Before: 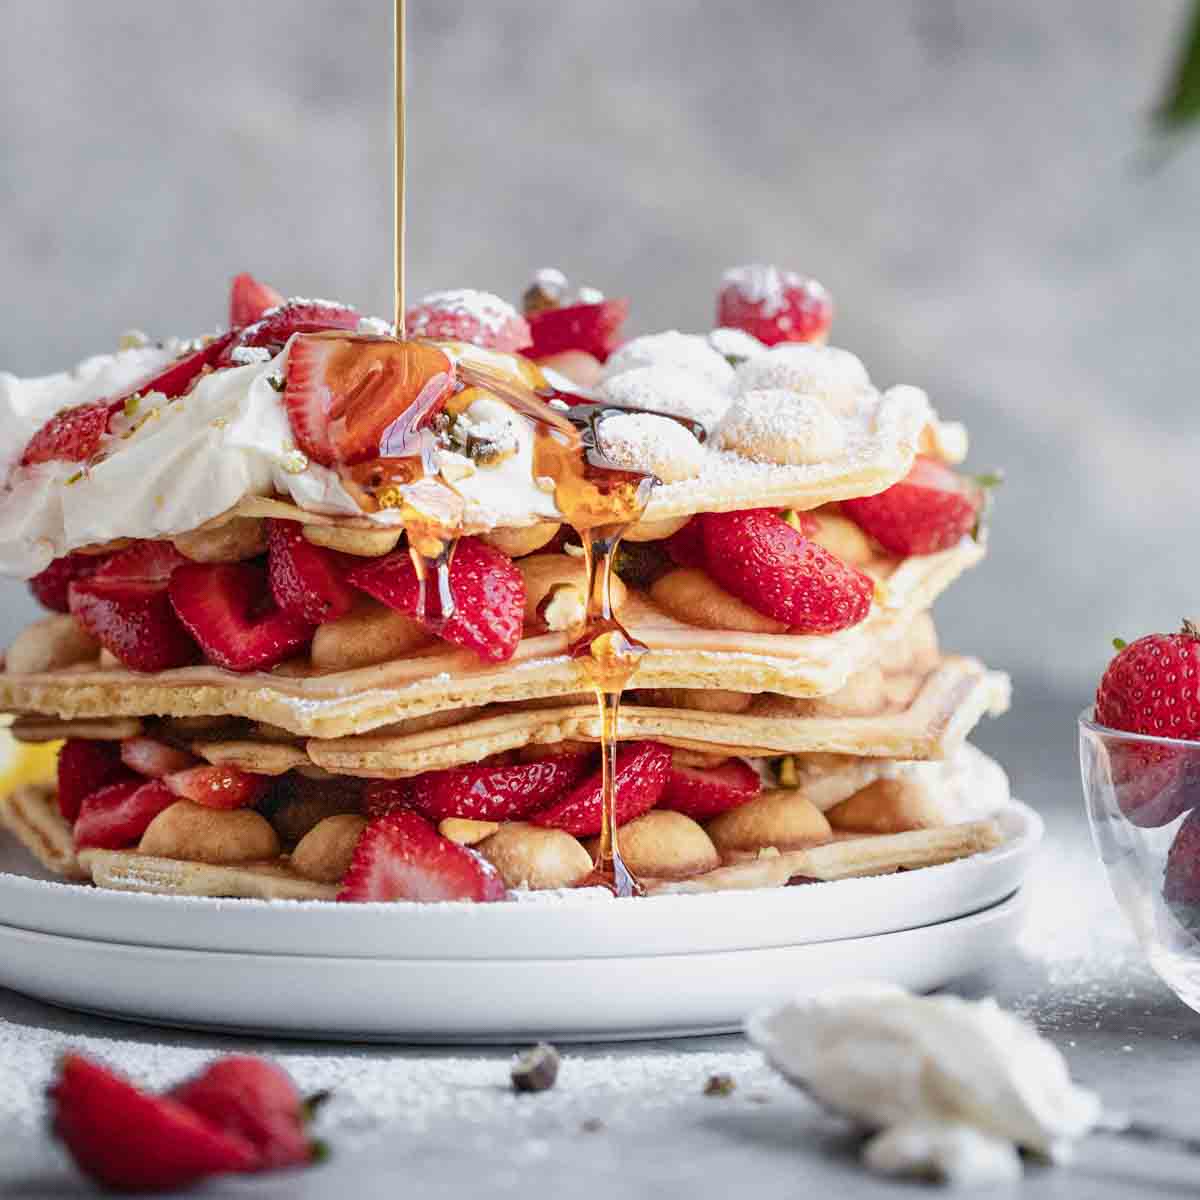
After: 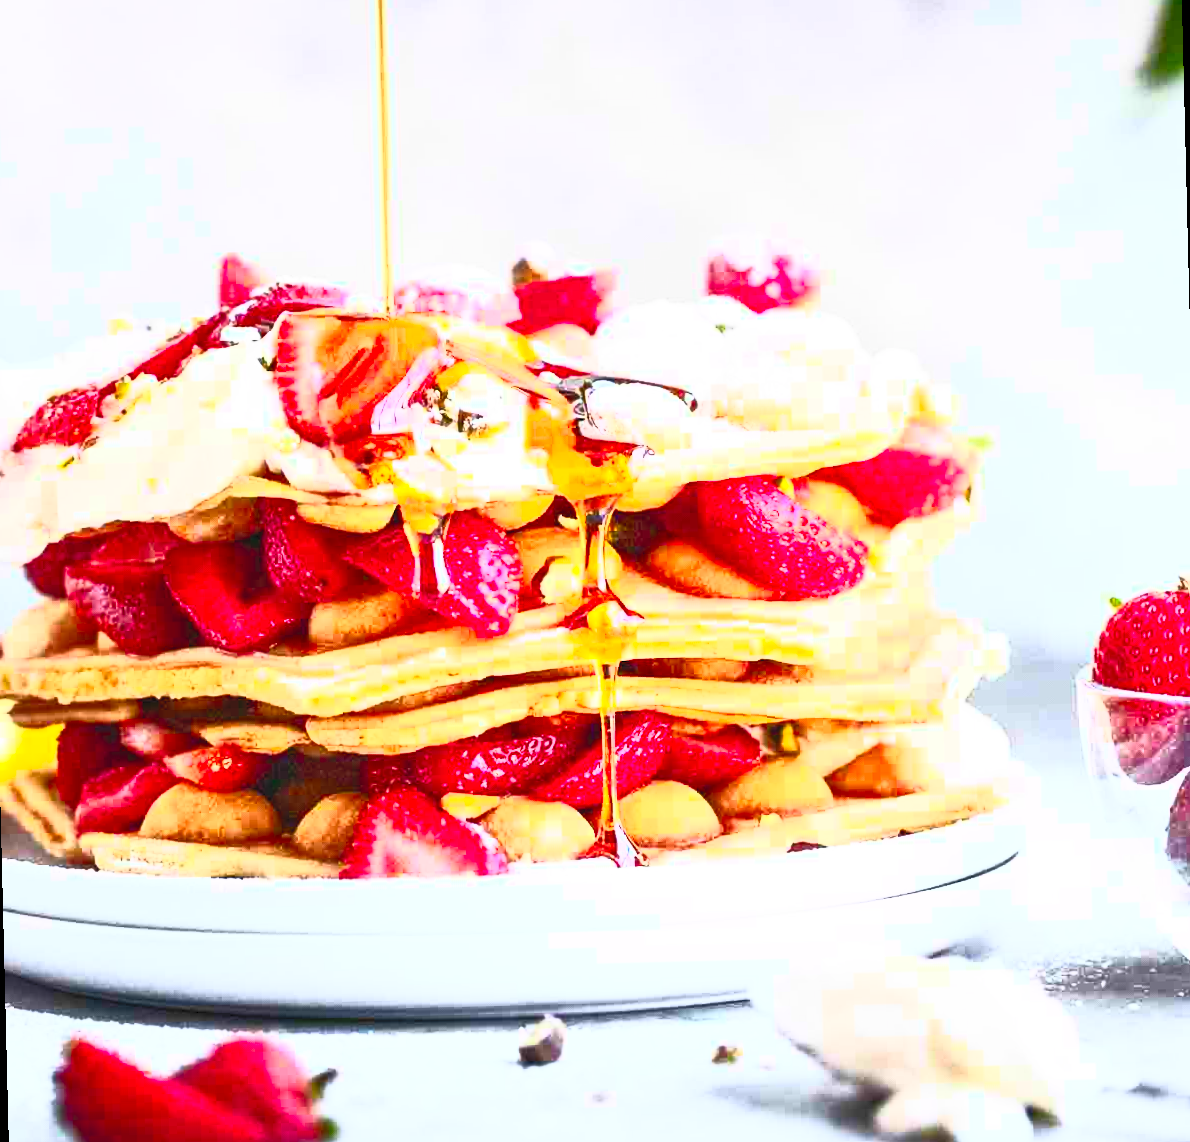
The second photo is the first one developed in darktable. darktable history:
rotate and perspective: rotation -1.42°, crop left 0.016, crop right 0.984, crop top 0.035, crop bottom 0.965
contrast brightness saturation: contrast 1, brightness 1, saturation 1
